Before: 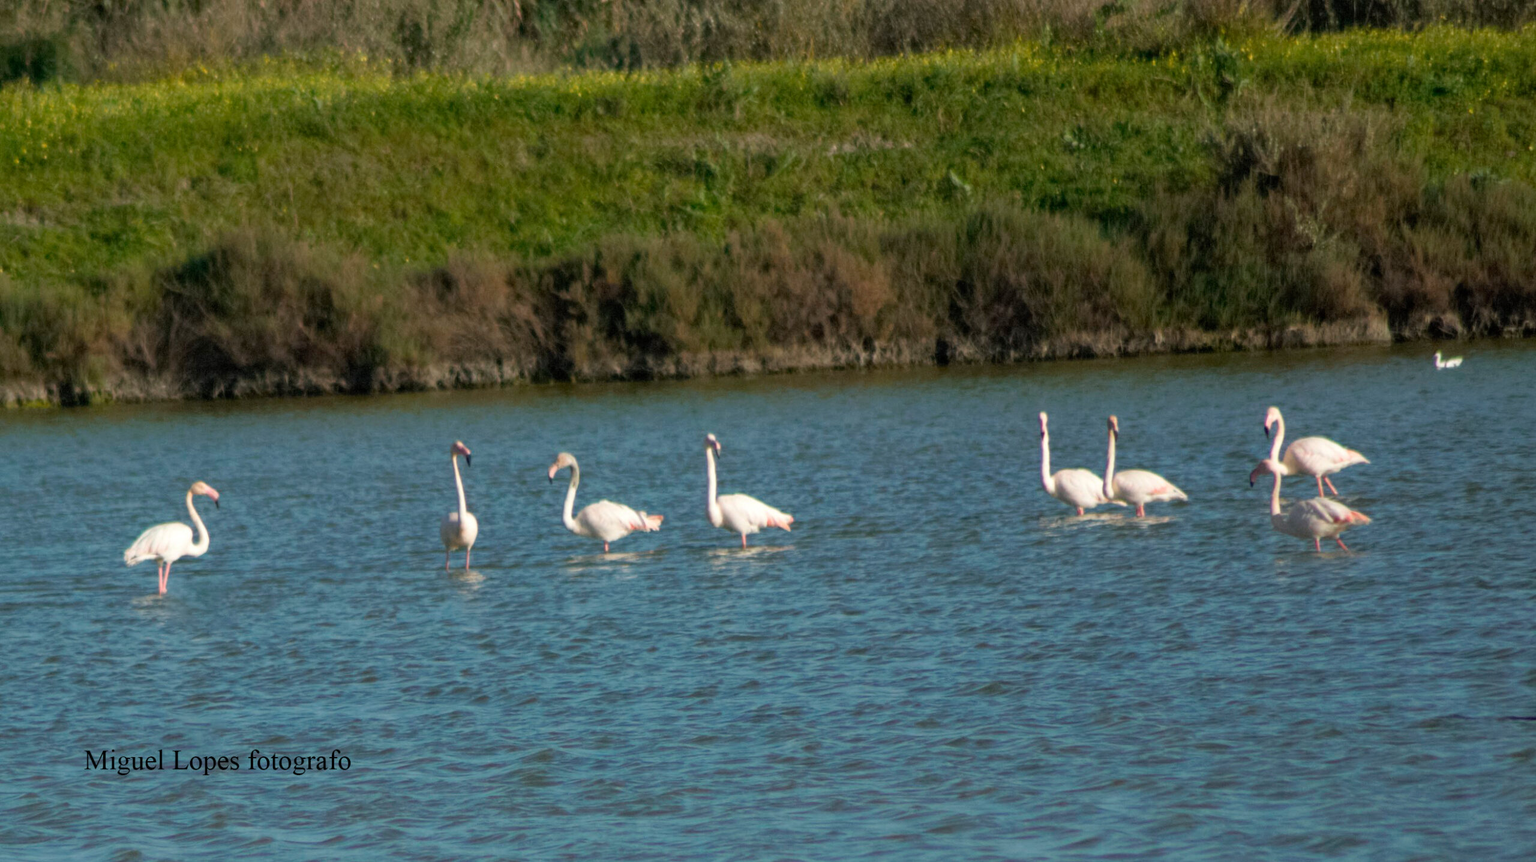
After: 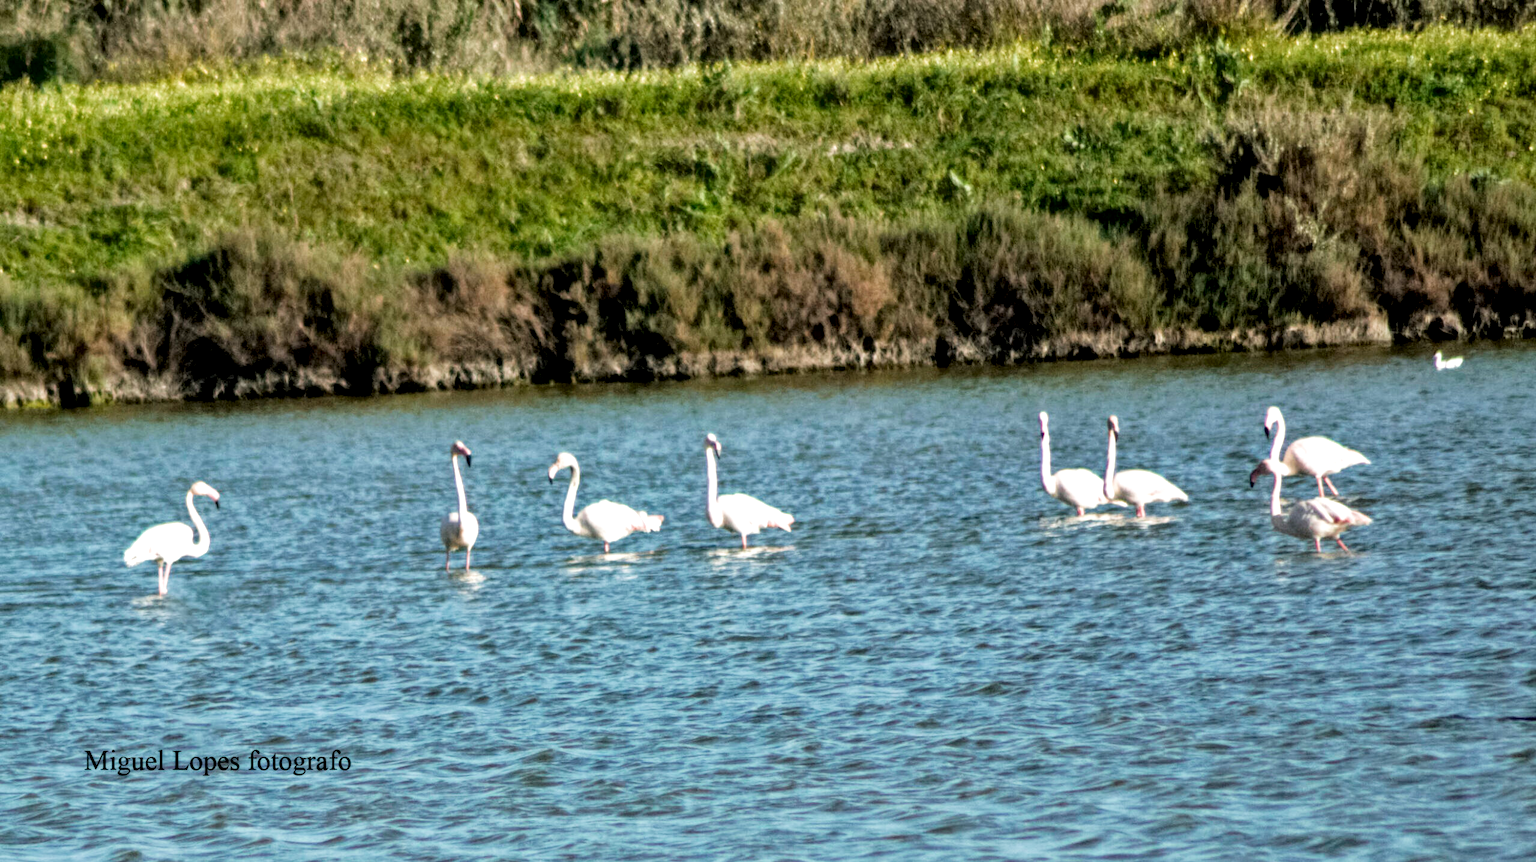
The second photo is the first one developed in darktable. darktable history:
contrast equalizer: y [[0.511, 0.558, 0.631, 0.632, 0.559, 0.512], [0.5 ×6], [0.5 ×6], [0 ×6], [0 ×6]]
filmic rgb: middle gray luminance 9.23%, black relative exposure -10.55 EV, white relative exposure 3.45 EV, threshold 6 EV, target black luminance 0%, hardness 5.98, latitude 59.69%, contrast 1.087, highlights saturation mix 5%, shadows ↔ highlights balance 29.23%, add noise in highlights 0, color science v3 (2019), use custom middle-gray values true, iterations of high-quality reconstruction 0, contrast in highlights soft, enable highlight reconstruction true
local contrast: on, module defaults
